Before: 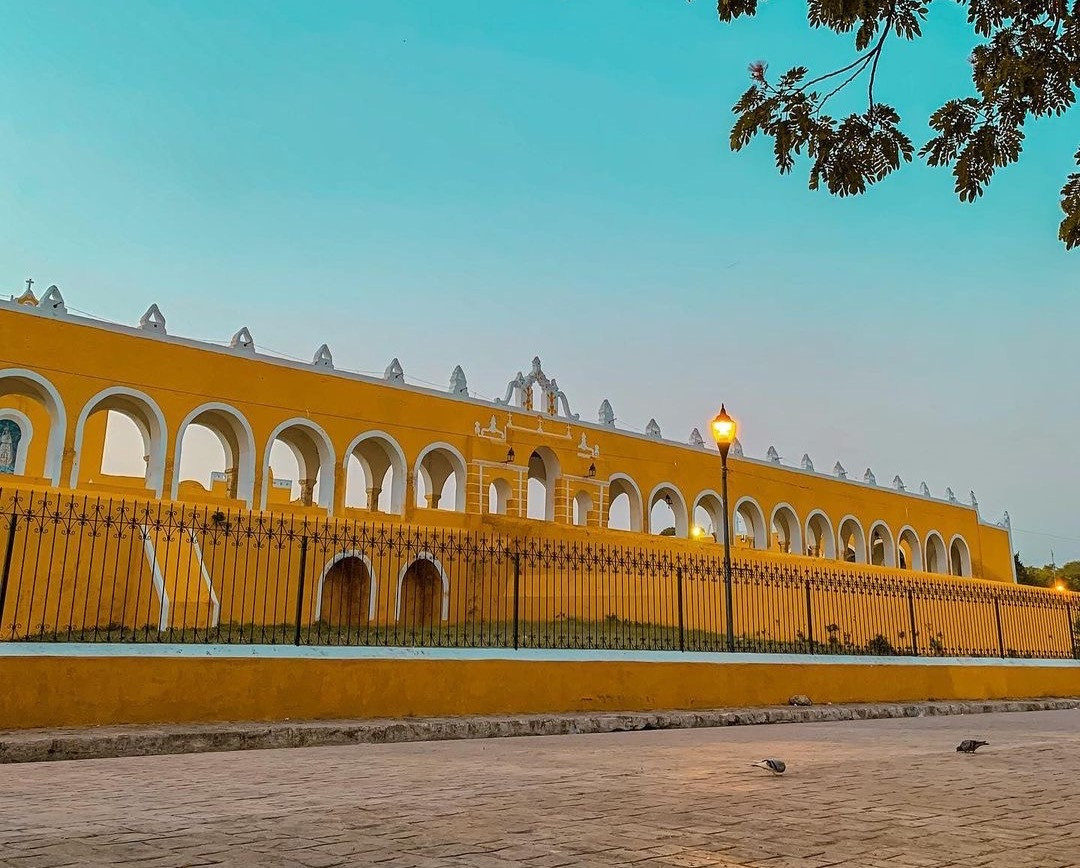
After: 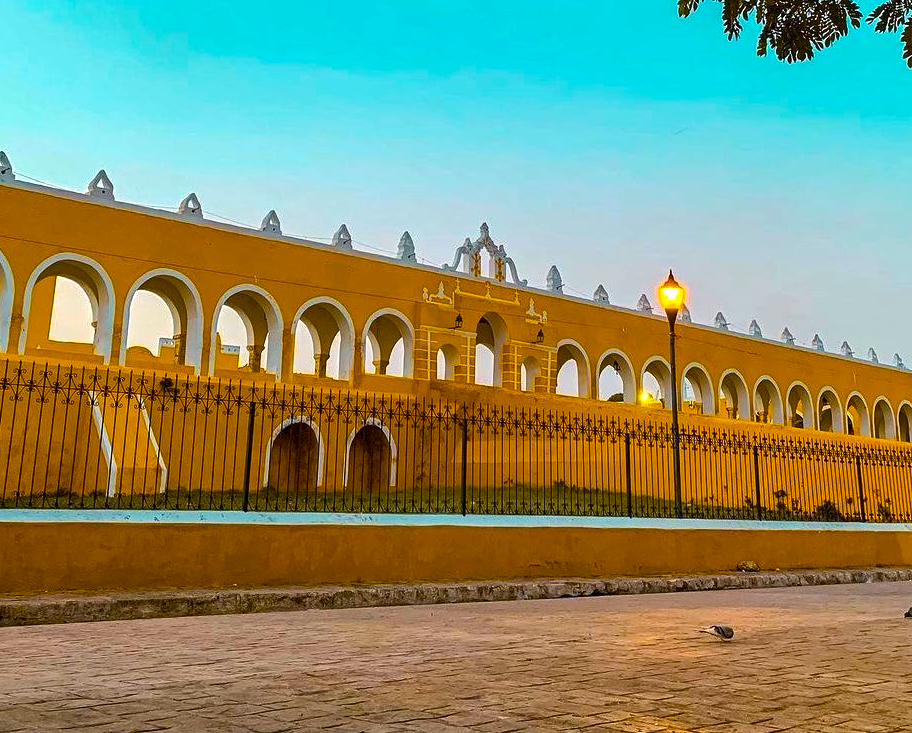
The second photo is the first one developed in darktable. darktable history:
color balance rgb: linear chroma grading › global chroma 9%, perceptual saturation grading › global saturation 36%, perceptual saturation grading › shadows 35%, perceptual brilliance grading › global brilliance 15%, perceptual brilliance grading › shadows -35%, global vibrance 15%
crop and rotate: left 4.842%, top 15.51%, right 10.668%
